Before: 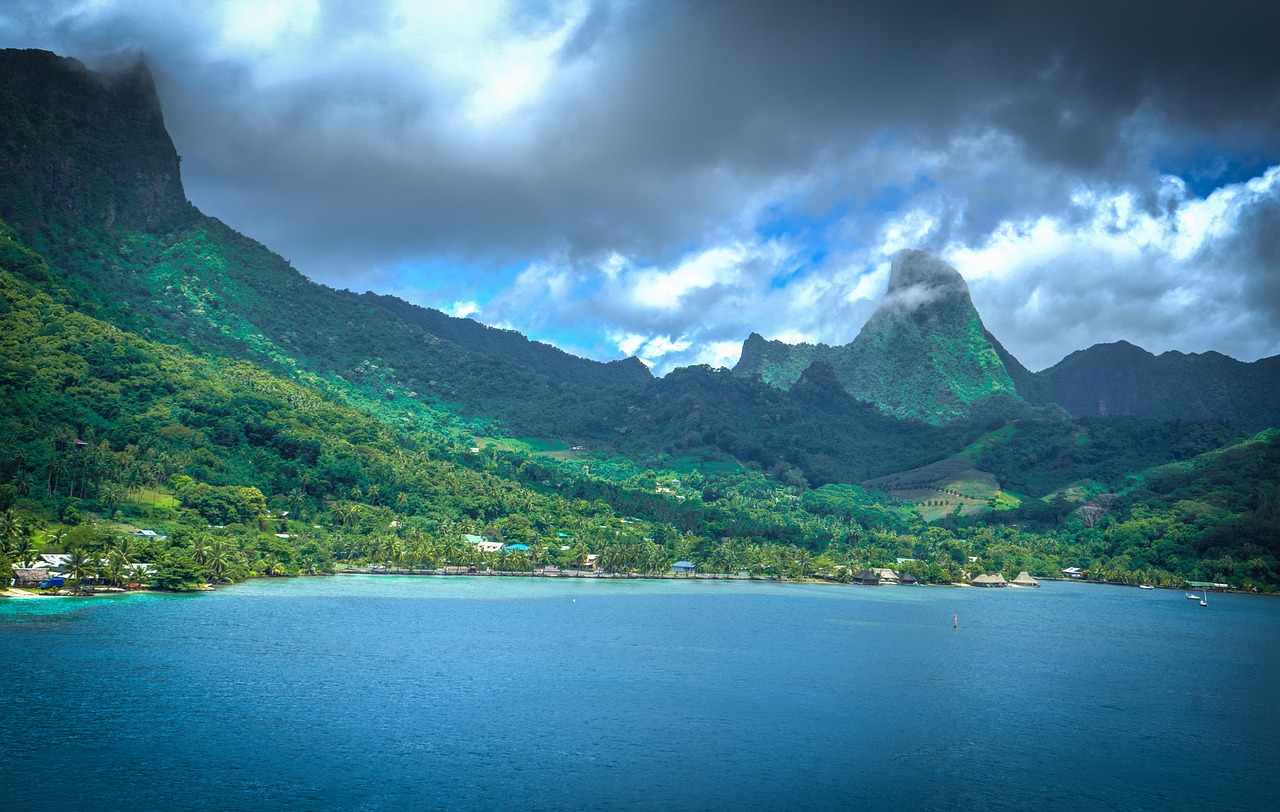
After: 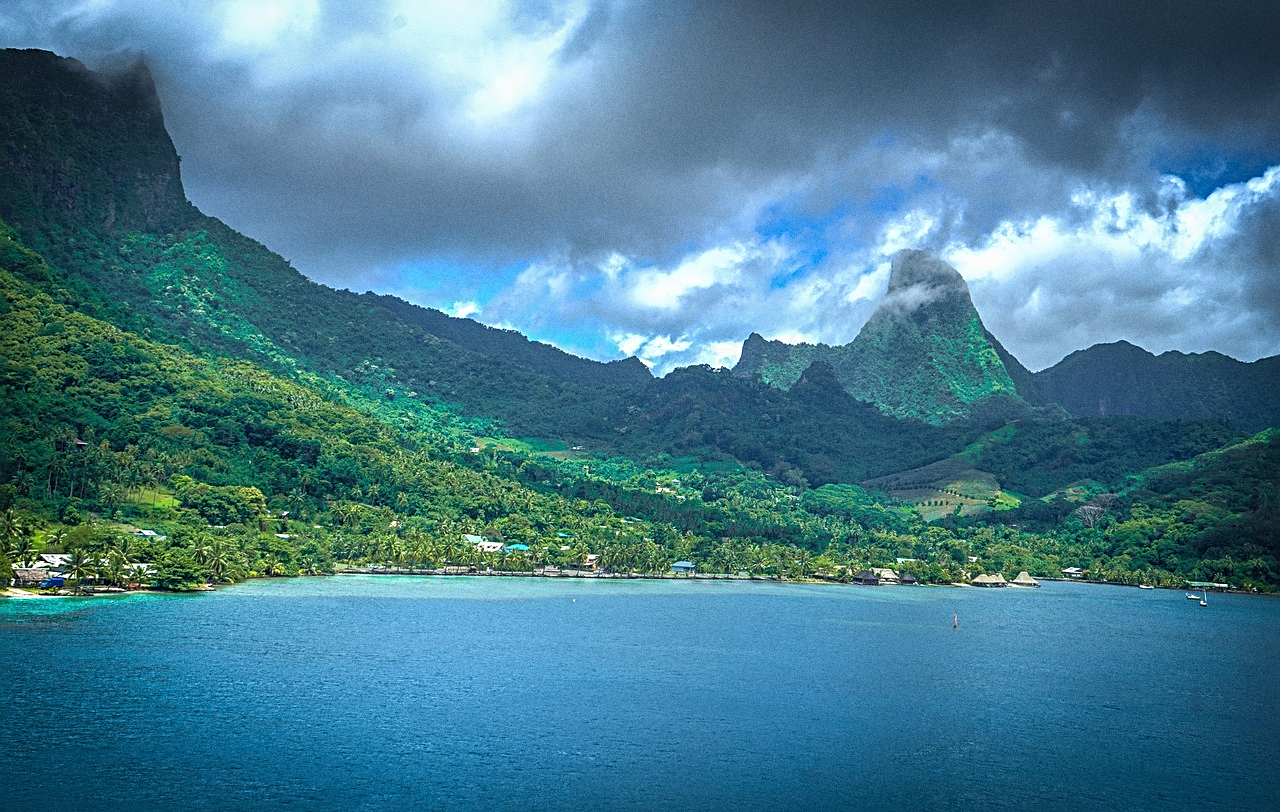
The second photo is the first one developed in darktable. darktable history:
sharpen: radius 2.767
grain: coarseness 0.09 ISO
